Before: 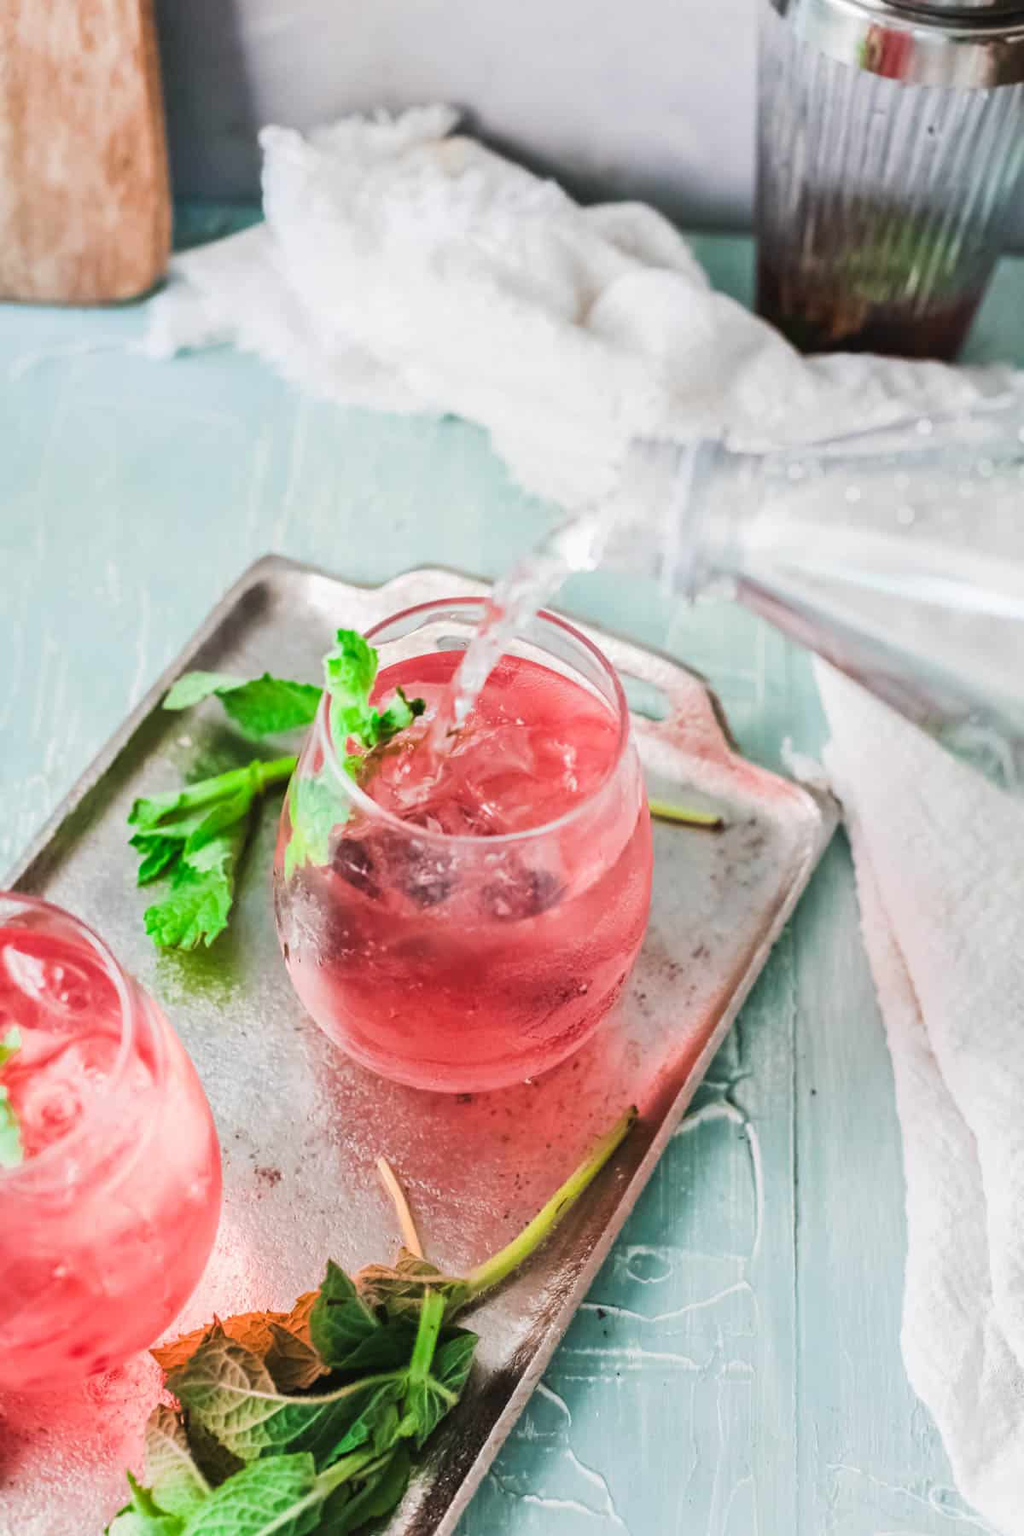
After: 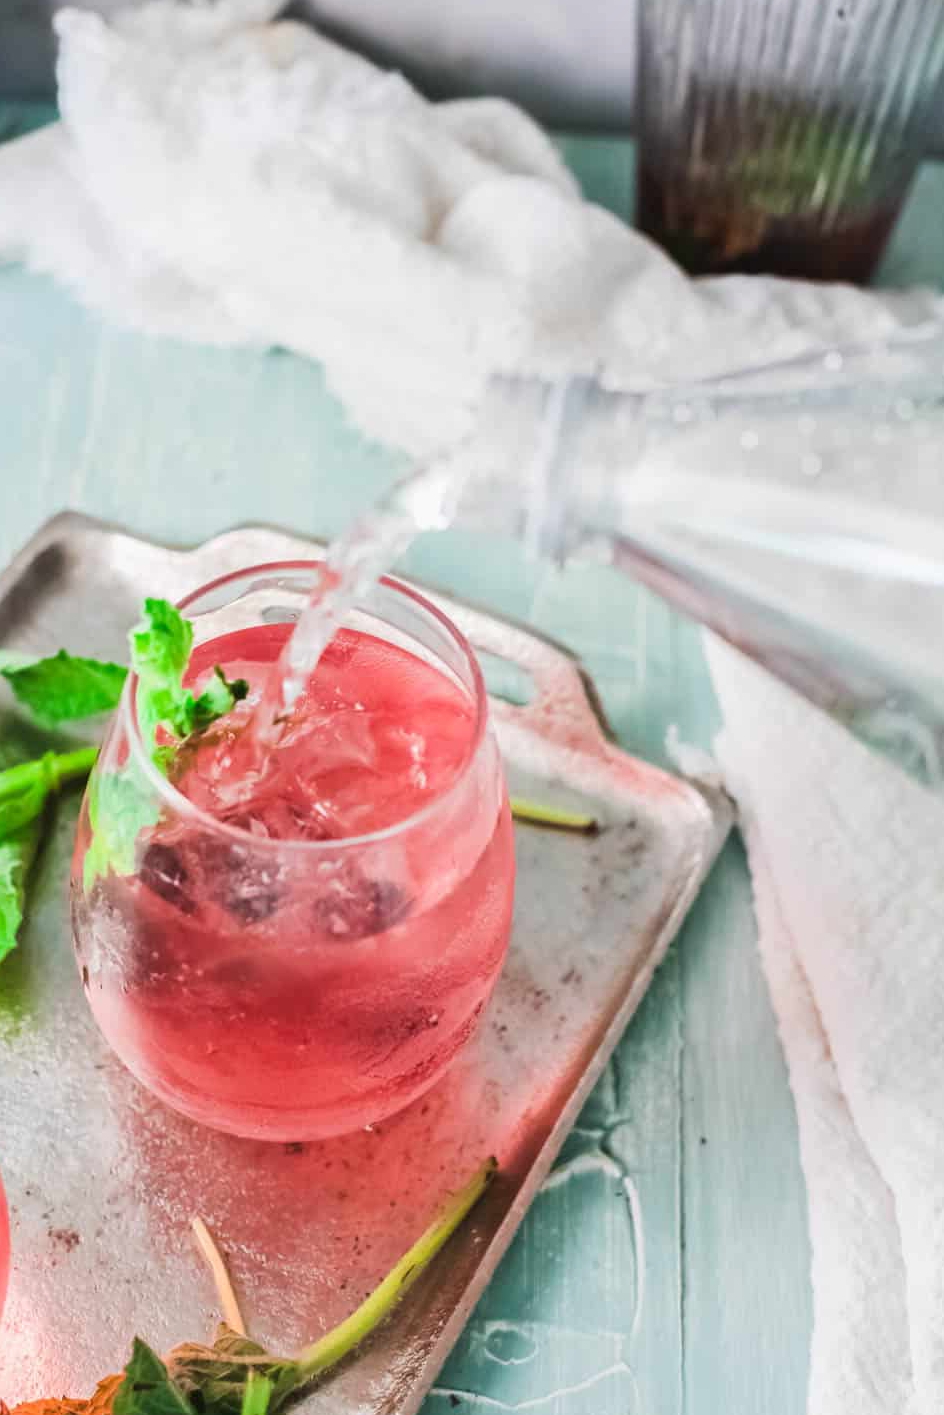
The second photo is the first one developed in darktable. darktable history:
crop and rotate: left 20.875%, top 7.767%, right 0.433%, bottom 13.589%
tone equalizer: on, module defaults
